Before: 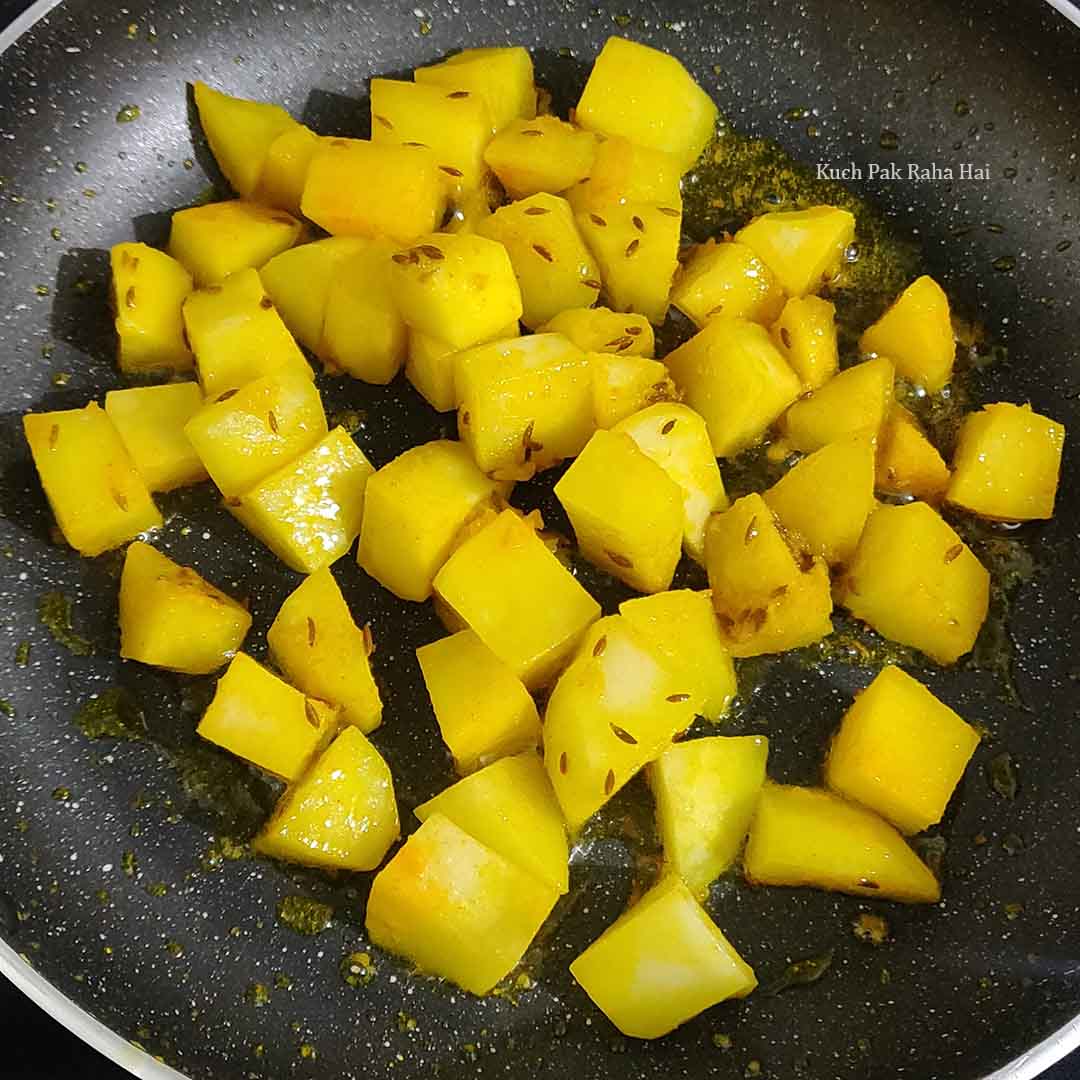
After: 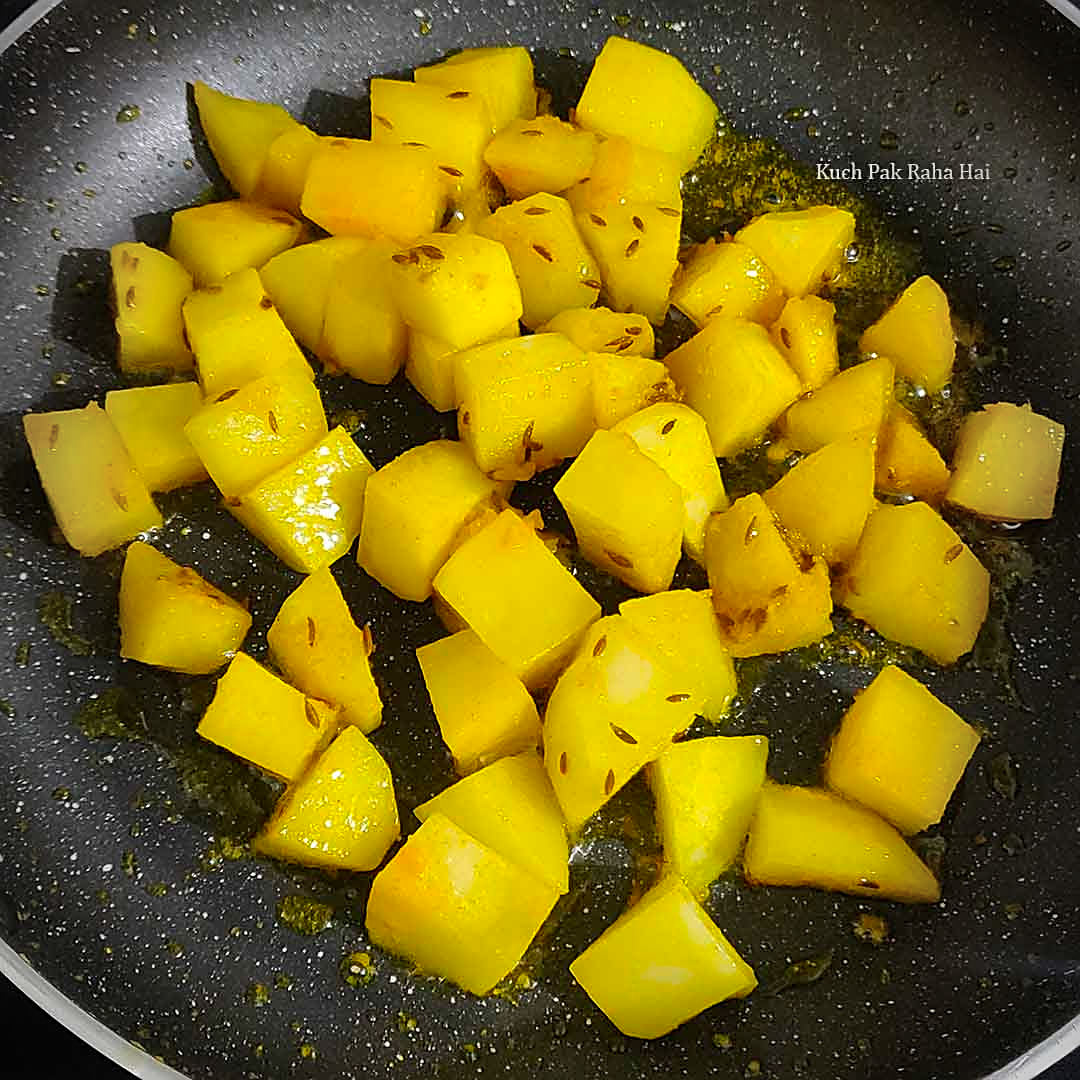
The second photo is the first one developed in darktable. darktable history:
color balance: output saturation 120%
vignetting: fall-off start 97%, fall-off radius 100%, width/height ratio 0.609, unbound false
sharpen: on, module defaults
